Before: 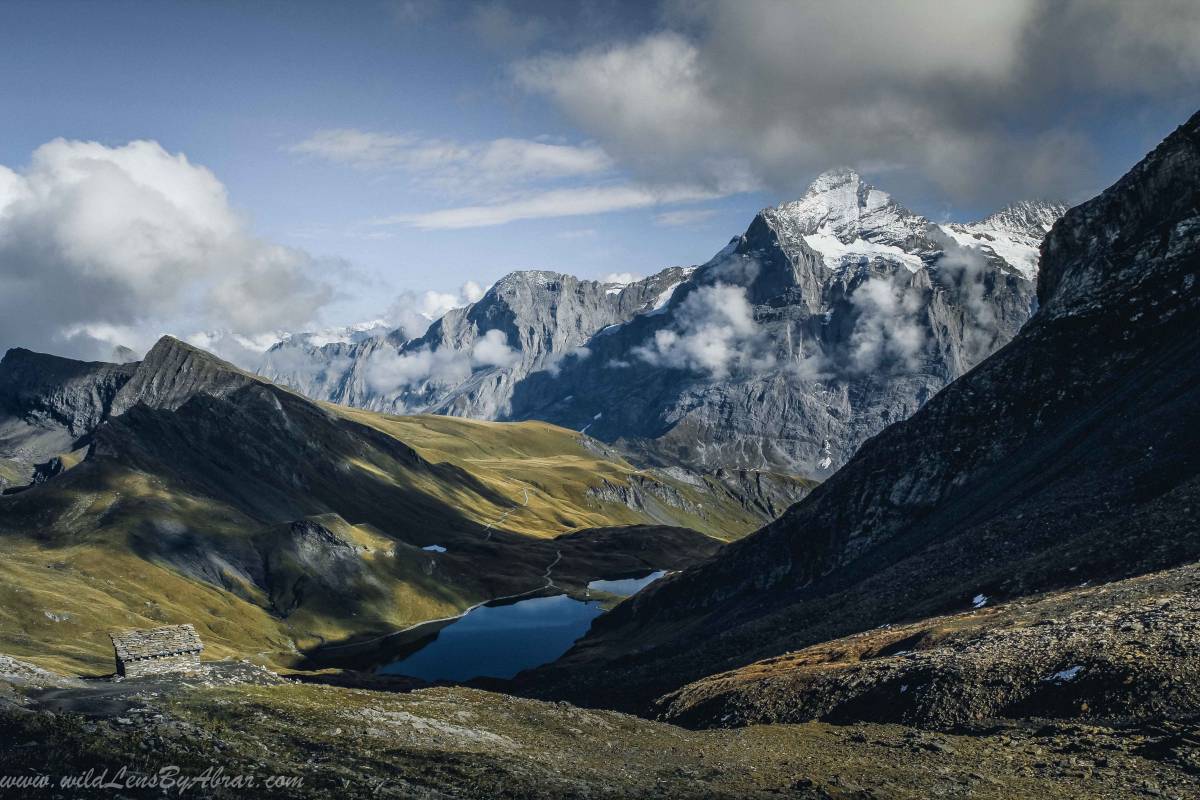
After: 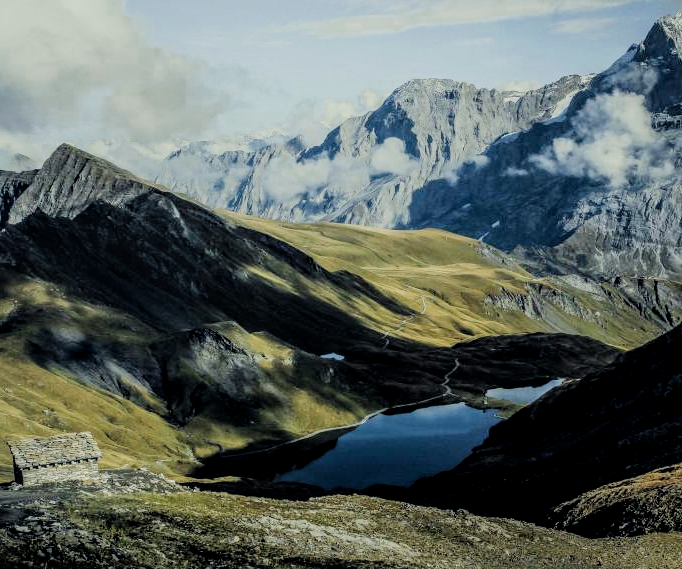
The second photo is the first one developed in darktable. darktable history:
exposure: black level correction 0.001, exposure 0.192 EV, compensate highlight preservation false
crop: left 8.573%, top 24.093%, right 34.533%, bottom 4.739%
filmic rgb: black relative exposure -6.92 EV, white relative exposure 5.64 EV, hardness 2.87
color zones: curves: ch0 [(0, 0.558) (0.143, 0.548) (0.286, 0.447) (0.429, 0.259) (0.571, 0.5) (0.714, 0.5) (0.857, 0.593) (1, 0.558)]; ch1 [(0, 0.543) (0.01, 0.544) (0.12, 0.492) (0.248, 0.458) (0.5, 0.534) (0.748, 0.5) (0.99, 0.469) (1, 0.543)]; ch2 [(0, 0.507) (0.143, 0.522) (0.286, 0.505) (0.429, 0.5) (0.571, 0.5) (0.714, 0.5) (0.857, 0.5) (1, 0.507)]
color correction: highlights a* -4.38, highlights b* 7.27
local contrast: on, module defaults
tone equalizer: -8 EV -0.722 EV, -7 EV -0.678 EV, -6 EV -0.578 EV, -5 EV -0.385 EV, -3 EV 0.372 EV, -2 EV 0.6 EV, -1 EV 0.694 EV, +0 EV 0.759 EV, mask exposure compensation -0.501 EV
